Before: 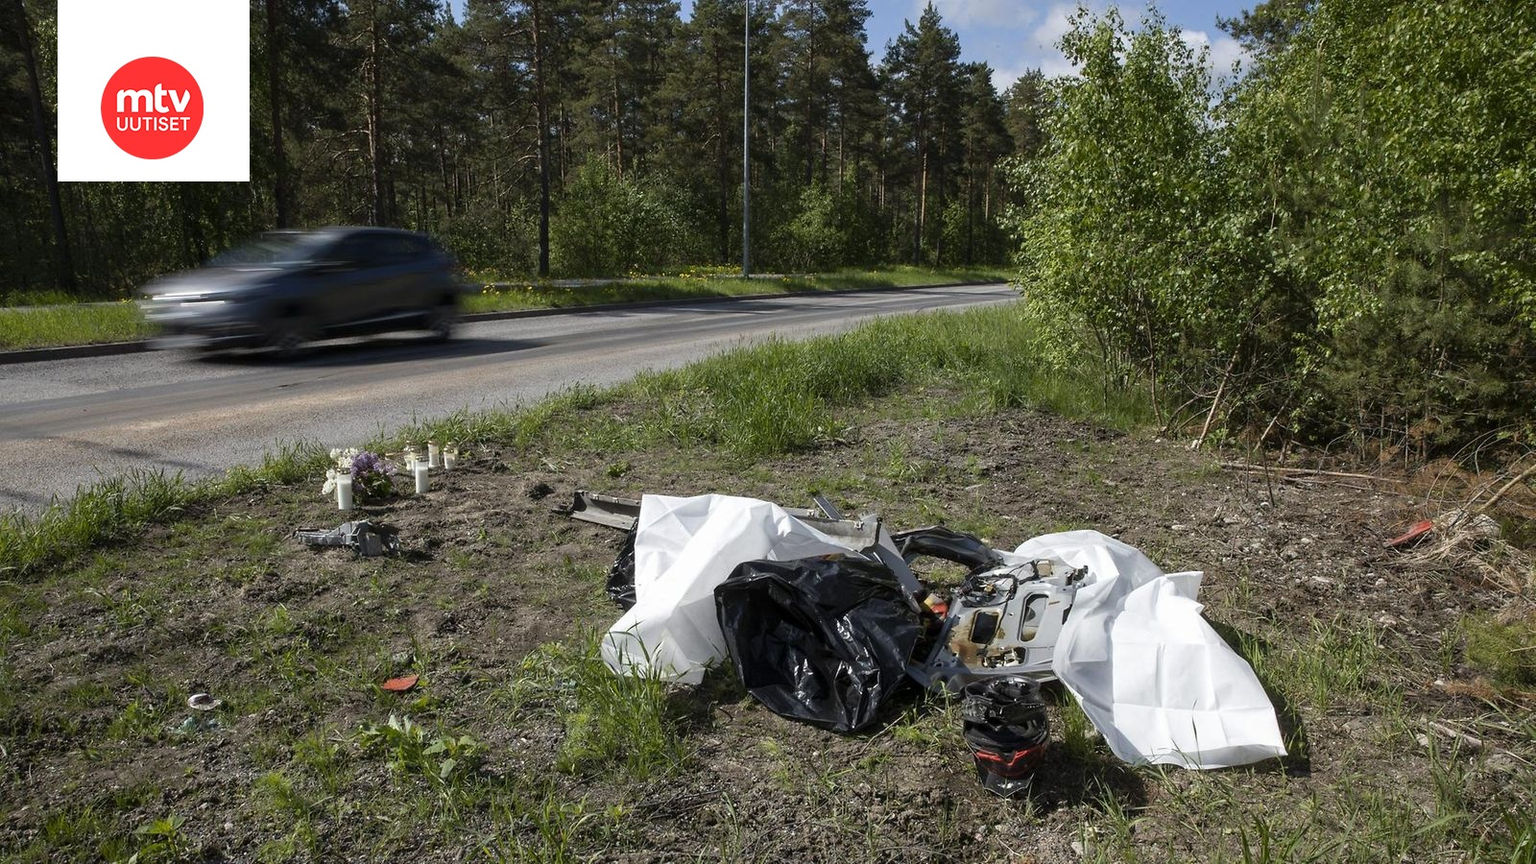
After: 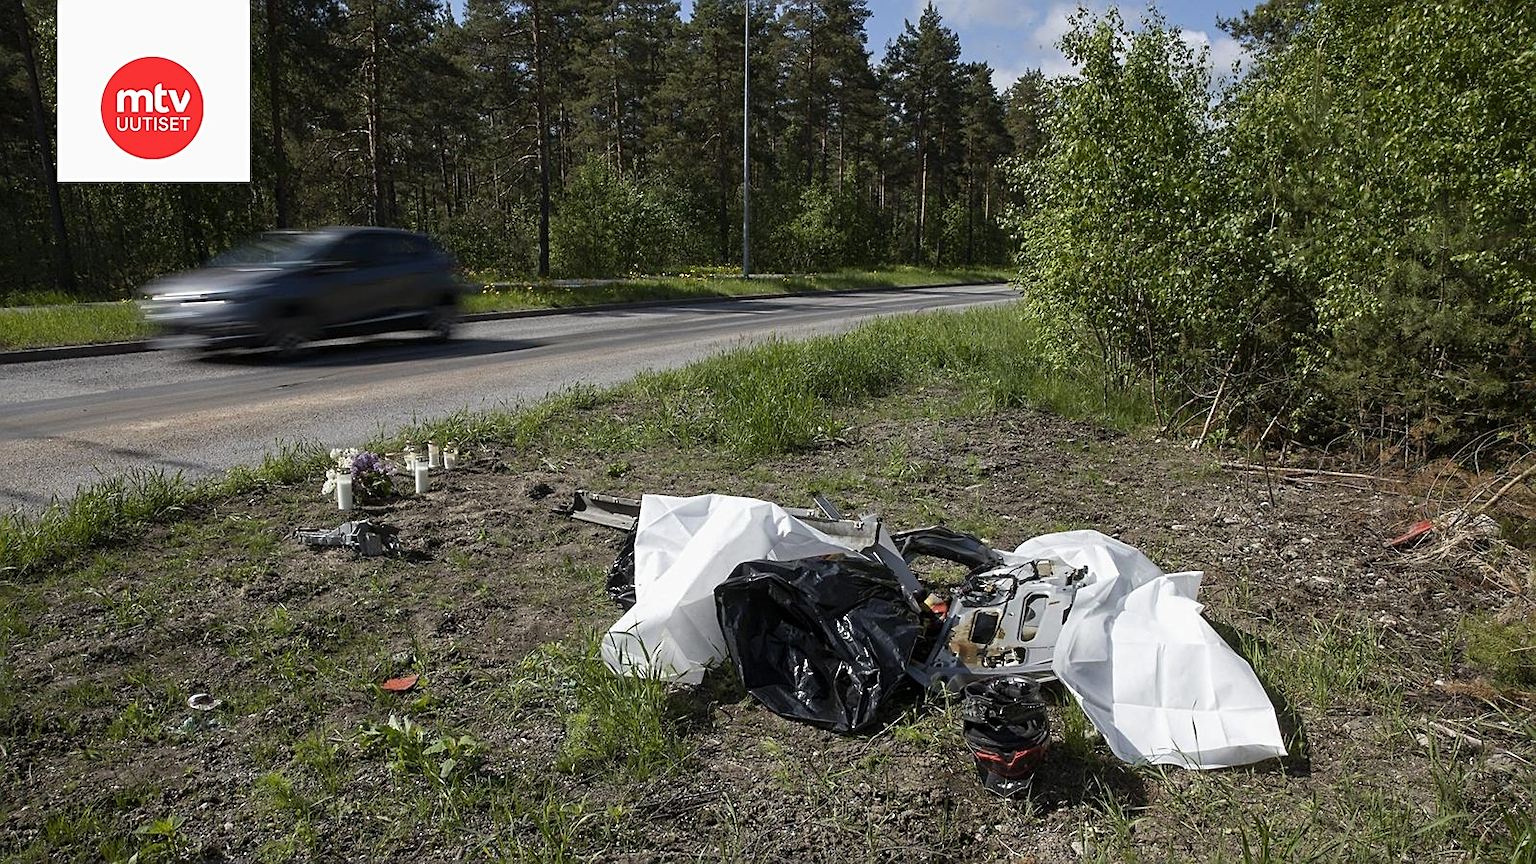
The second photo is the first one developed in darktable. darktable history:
exposure: exposure -0.059 EV, compensate exposure bias true, compensate highlight preservation false
sharpen: on, module defaults
